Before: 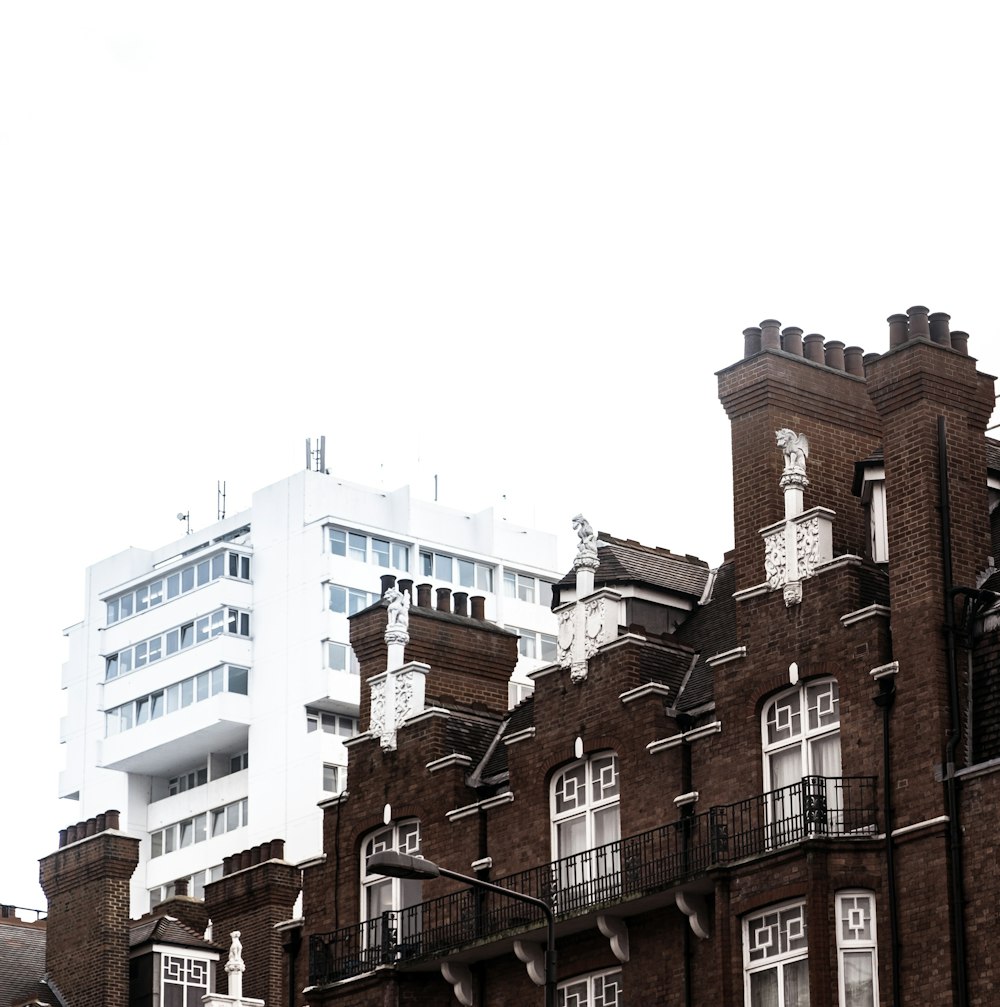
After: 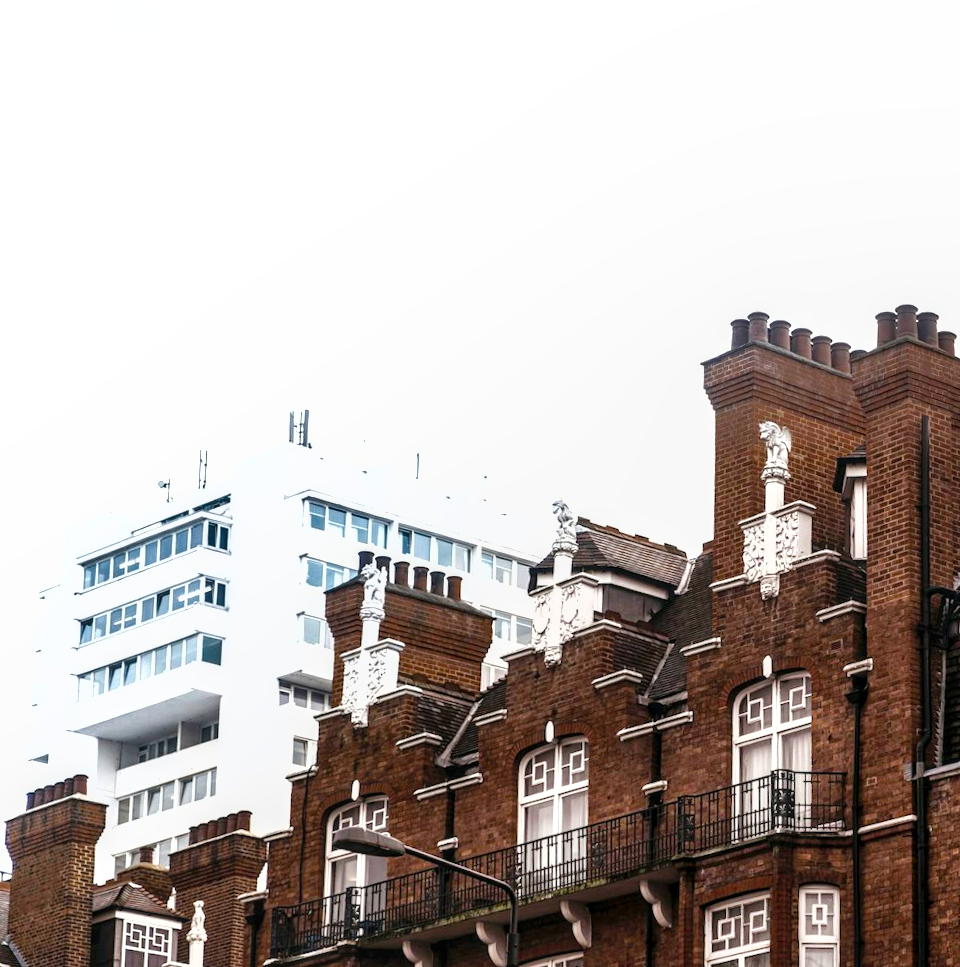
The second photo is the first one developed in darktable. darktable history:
crop and rotate: angle -2.39°
shadows and highlights: radius 131.91, soften with gaussian
levels: mode automatic, levels [0.062, 0.494, 0.925]
color balance rgb: perceptual saturation grading › global saturation 19.615%, perceptual saturation grading › highlights -25.623%, perceptual saturation grading › shadows 49.424%, perceptual brilliance grading › global brilliance 10.439%, perceptual brilliance grading › shadows 15.489%, global vibrance 20.543%
local contrast: on, module defaults
